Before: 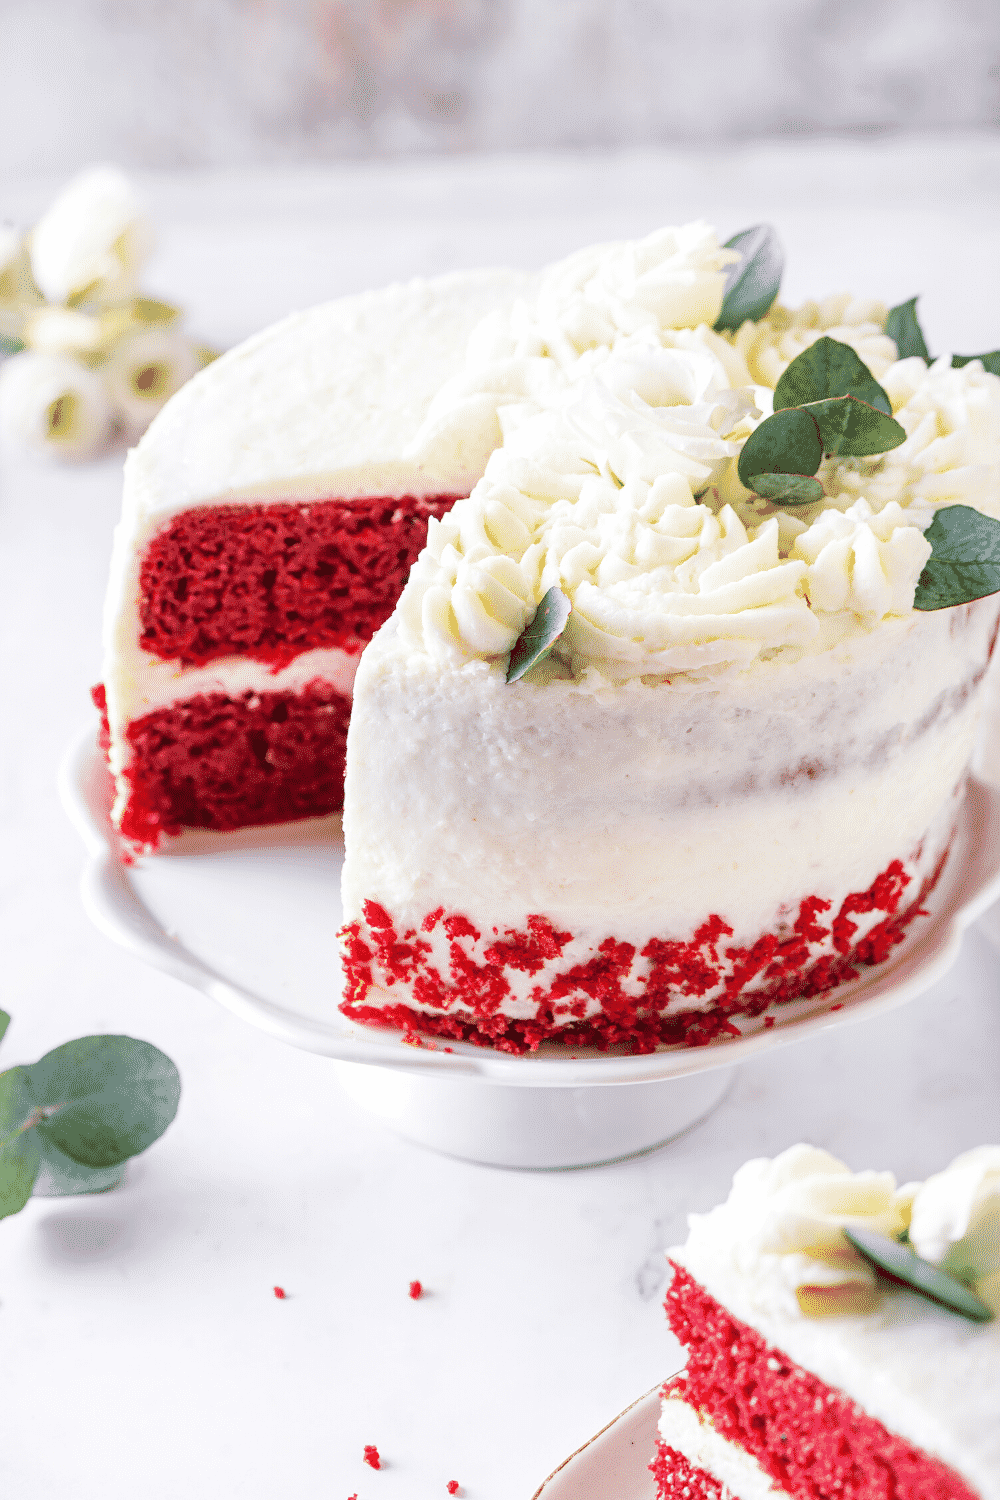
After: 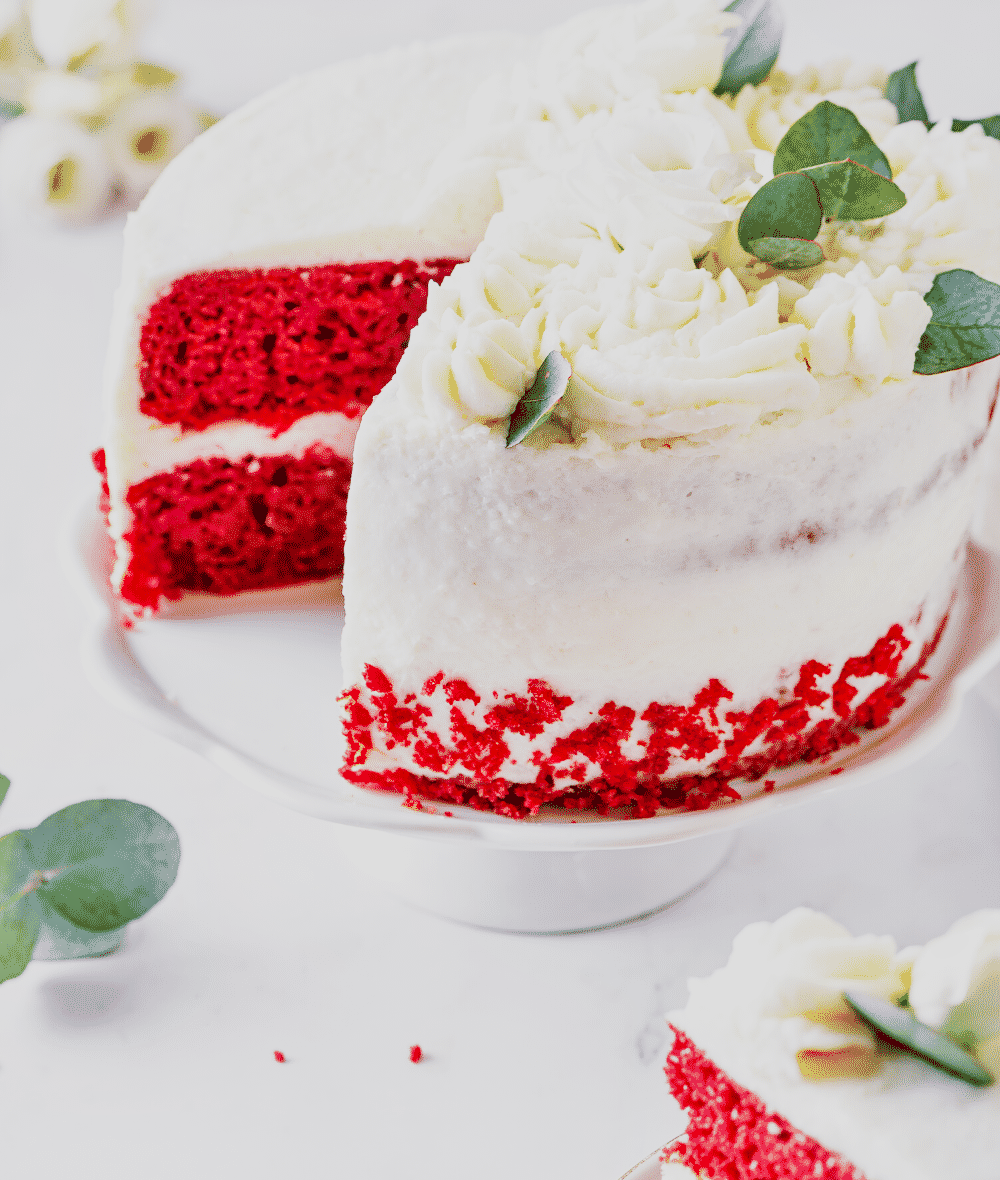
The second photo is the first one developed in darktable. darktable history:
sigmoid: contrast 1.8, skew -0.2, preserve hue 0%, red attenuation 0.1, red rotation 0.035, green attenuation 0.1, green rotation -0.017, blue attenuation 0.15, blue rotation -0.052, base primaries Rec2020
crop and rotate: top 15.774%, bottom 5.506%
exposure: exposure -0.242 EV, compensate highlight preservation false
tone equalizer: -7 EV 0.15 EV, -6 EV 0.6 EV, -5 EV 1.15 EV, -4 EV 1.33 EV, -3 EV 1.15 EV, -2 EV 0.6 EV, -1 EV 0.15 EV, mask exposure compensation -0.5 EV
shadows and highlights: radius 331.84, shadows 53.55, highlights -100, compress 94.63%, highlights color adjustment 73.23%, soften with gaussian
